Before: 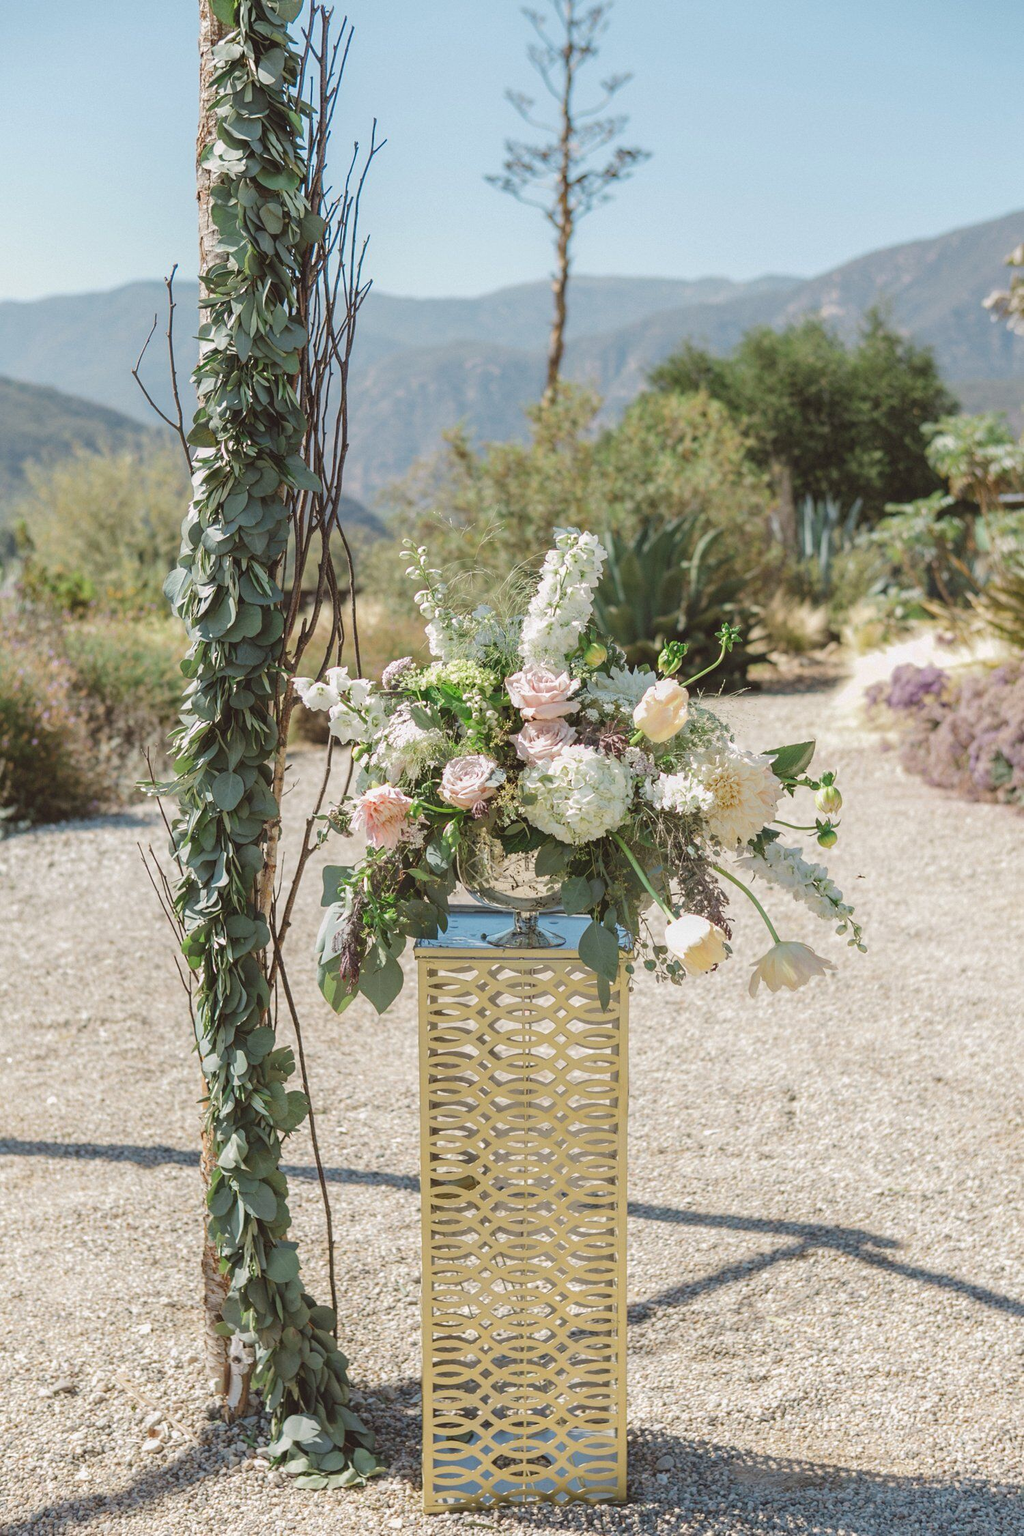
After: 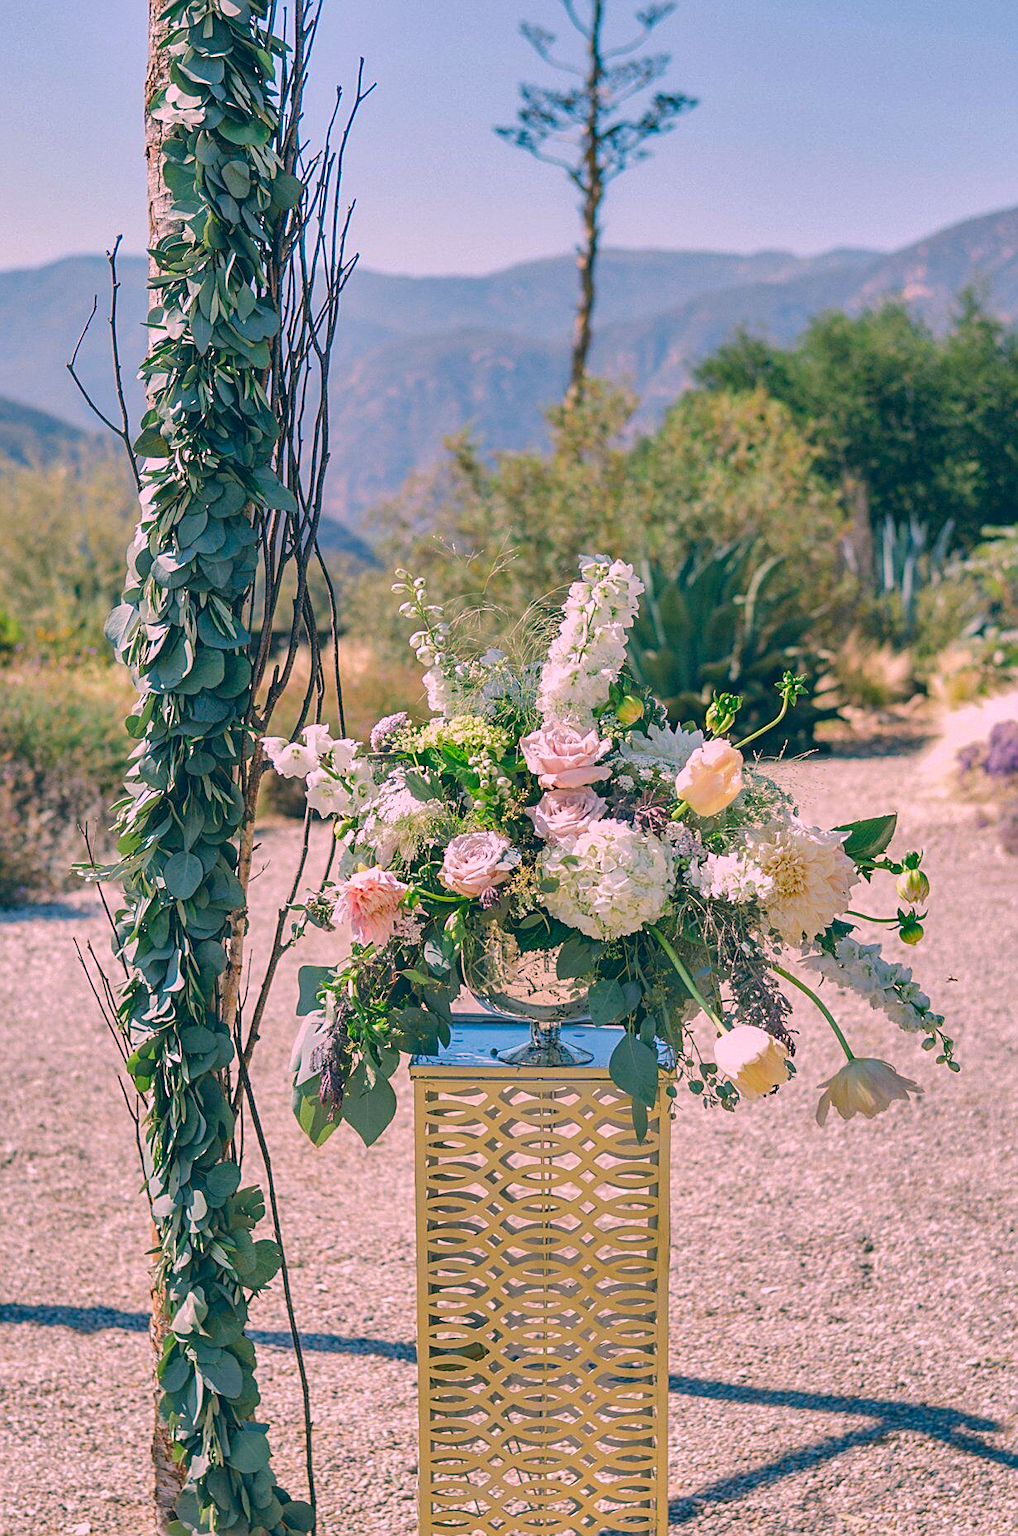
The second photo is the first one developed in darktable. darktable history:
levels: mode automatic
crop and rotate: left 7.554%, top 4.655%, right 10.552%, bottom 13.064%
sharpen: on, module defaults
shadows and highlights: shadows 39.3, highlights -55.69, low approximation 0.01, soften with gaussian
color correction: highlights a* 17.18, highlights b* 0.274, shadows a* -15, shadows b* -14.44, saturation 1.49
exposure: black level correction 0.002, exposure -0.098 EV, compensate highlight preservation false
